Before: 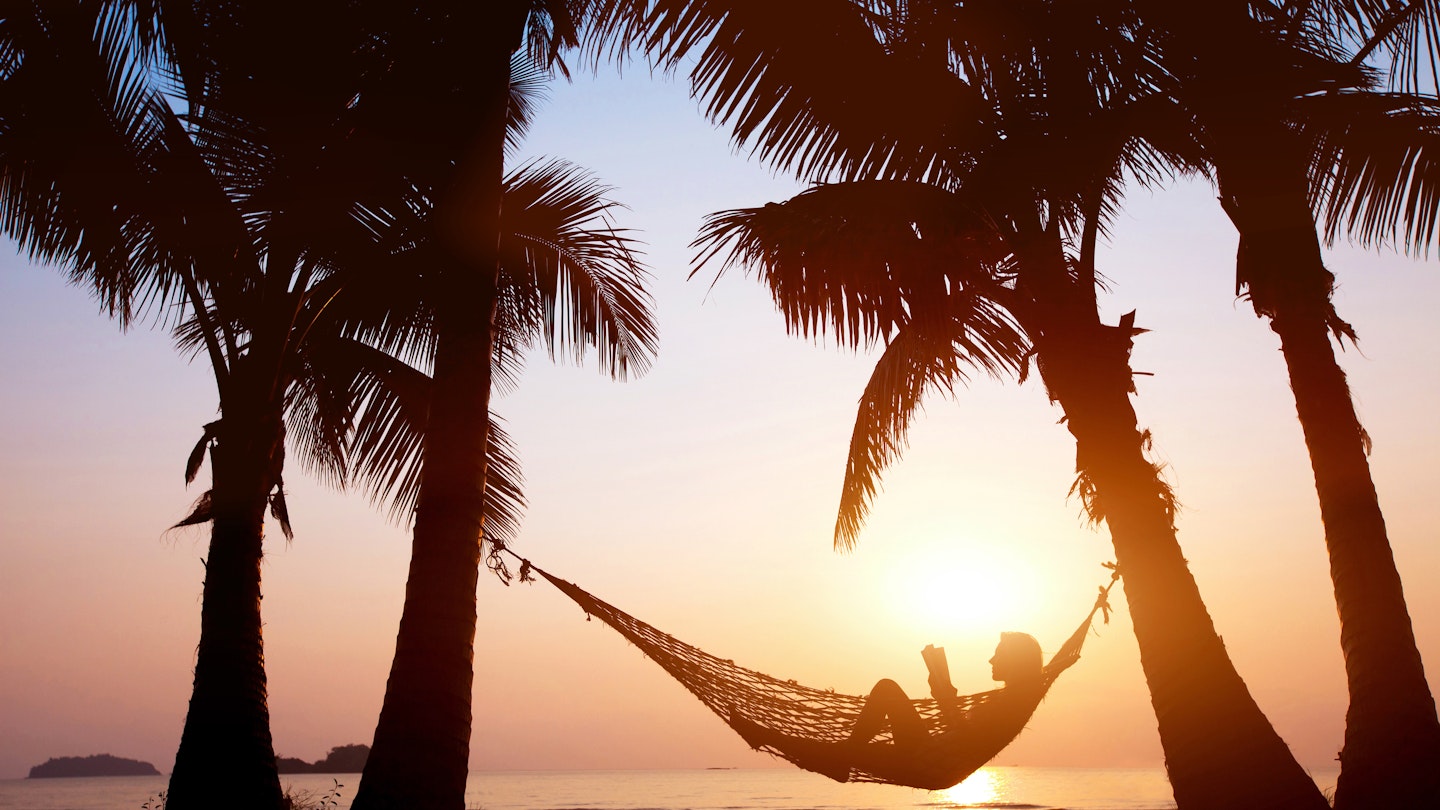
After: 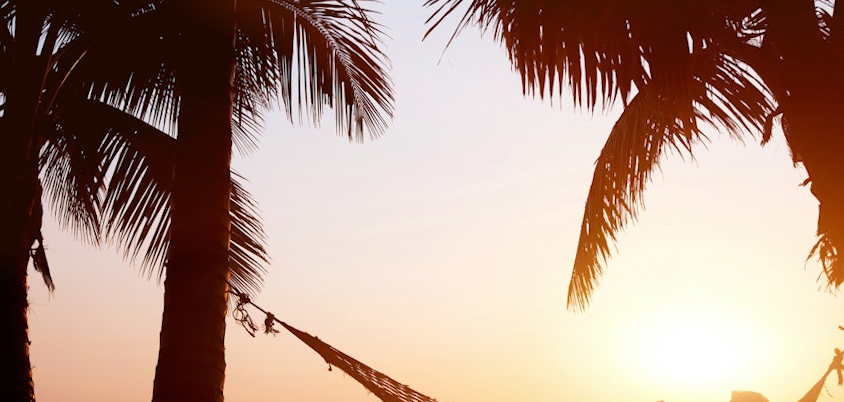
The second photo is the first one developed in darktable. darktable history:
rotate and perspective: rotation 0.062°, lens shift (vertical) 0.115, lens shift (horizontal) -0.133, crop left 0.047, crop right 0.94, crop top 0.061, crop bottom 0.94
crop: left 13.312%, top 31.28%, right 24.627%, bottom 15.582%
